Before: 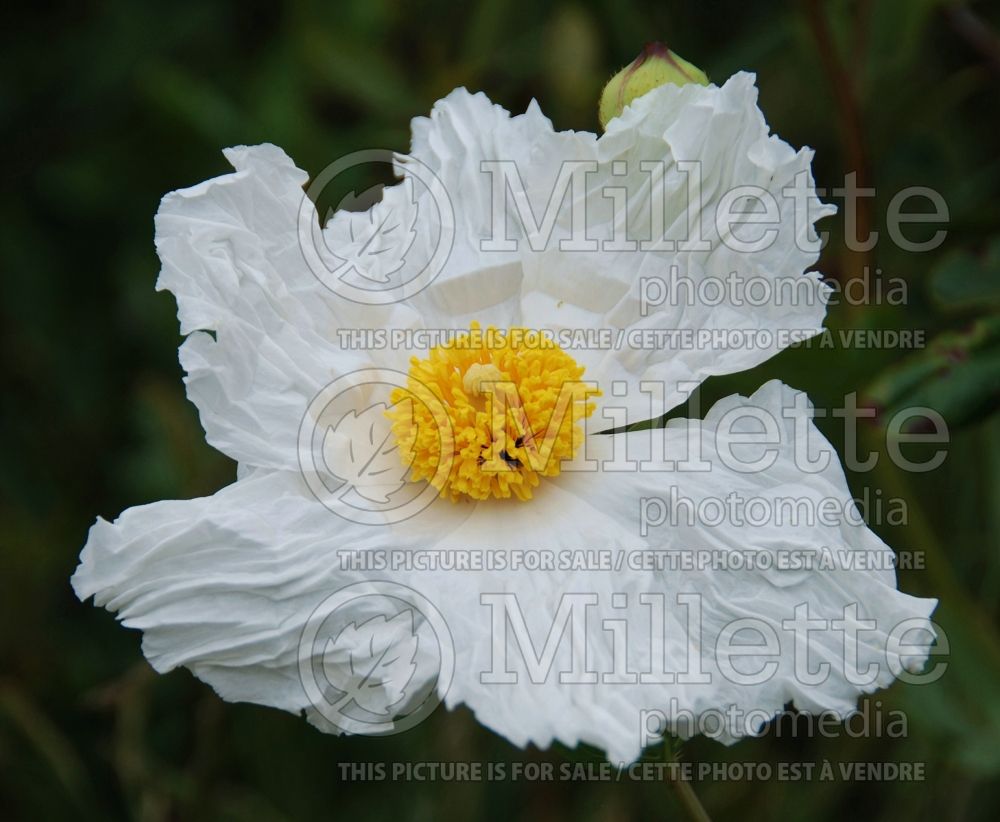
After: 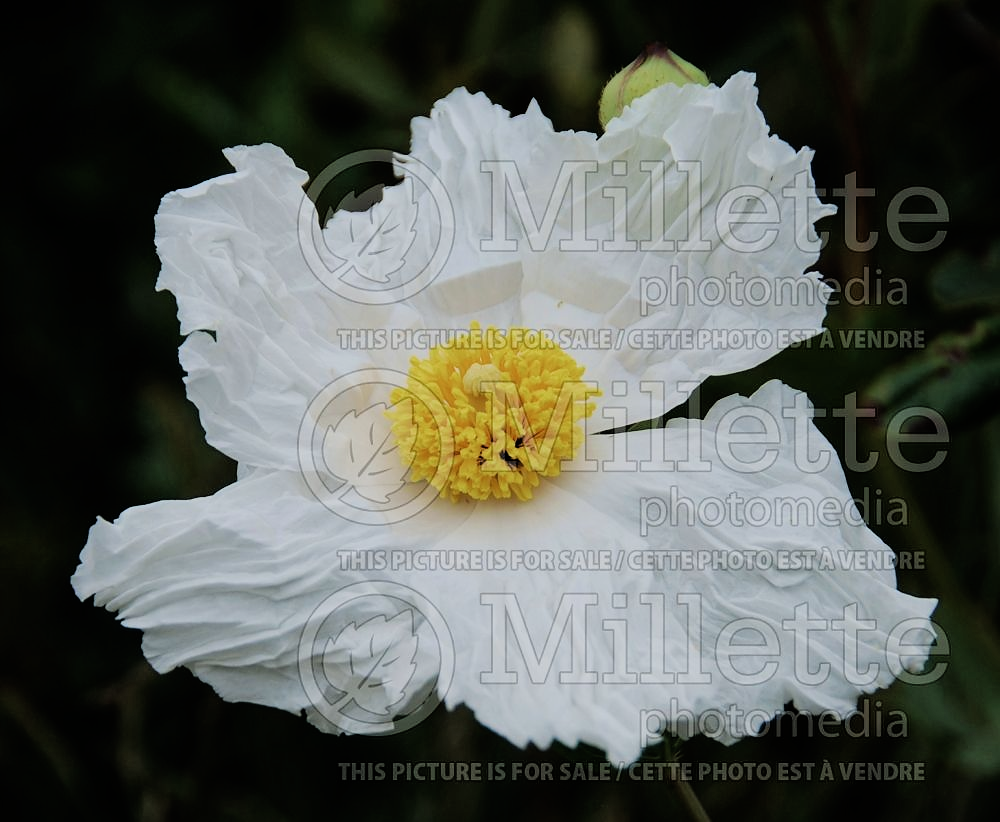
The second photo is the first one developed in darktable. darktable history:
color zones: curves: ch1 [(0.113, 0.438) (0.75, 0.5)]; ch2 [(0.12, 0.526) (0.75, 0.5)]
filmic rgb: black relative exposure -7.75 EV, white relative exposure 4.4 EV, threshold 3 EV, hardness 3.76, latitude 50%, contrast 1.1, color science v5 (2021), contrast in shadows safe, contrast in highlights safe, enable highlight reconstruction true
sharpen: radius 0.969, amount 0.604
